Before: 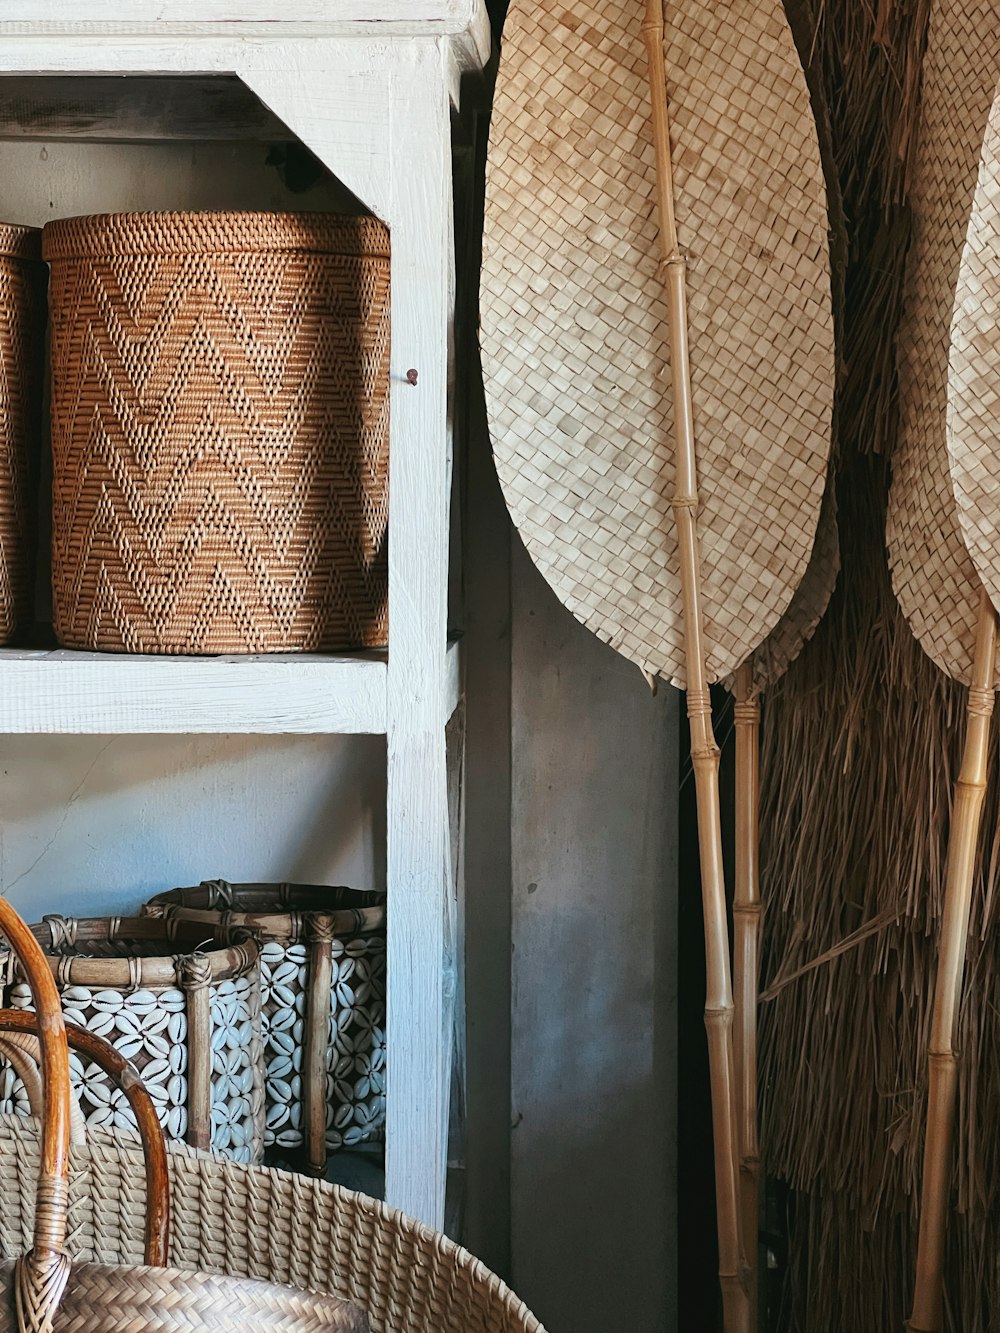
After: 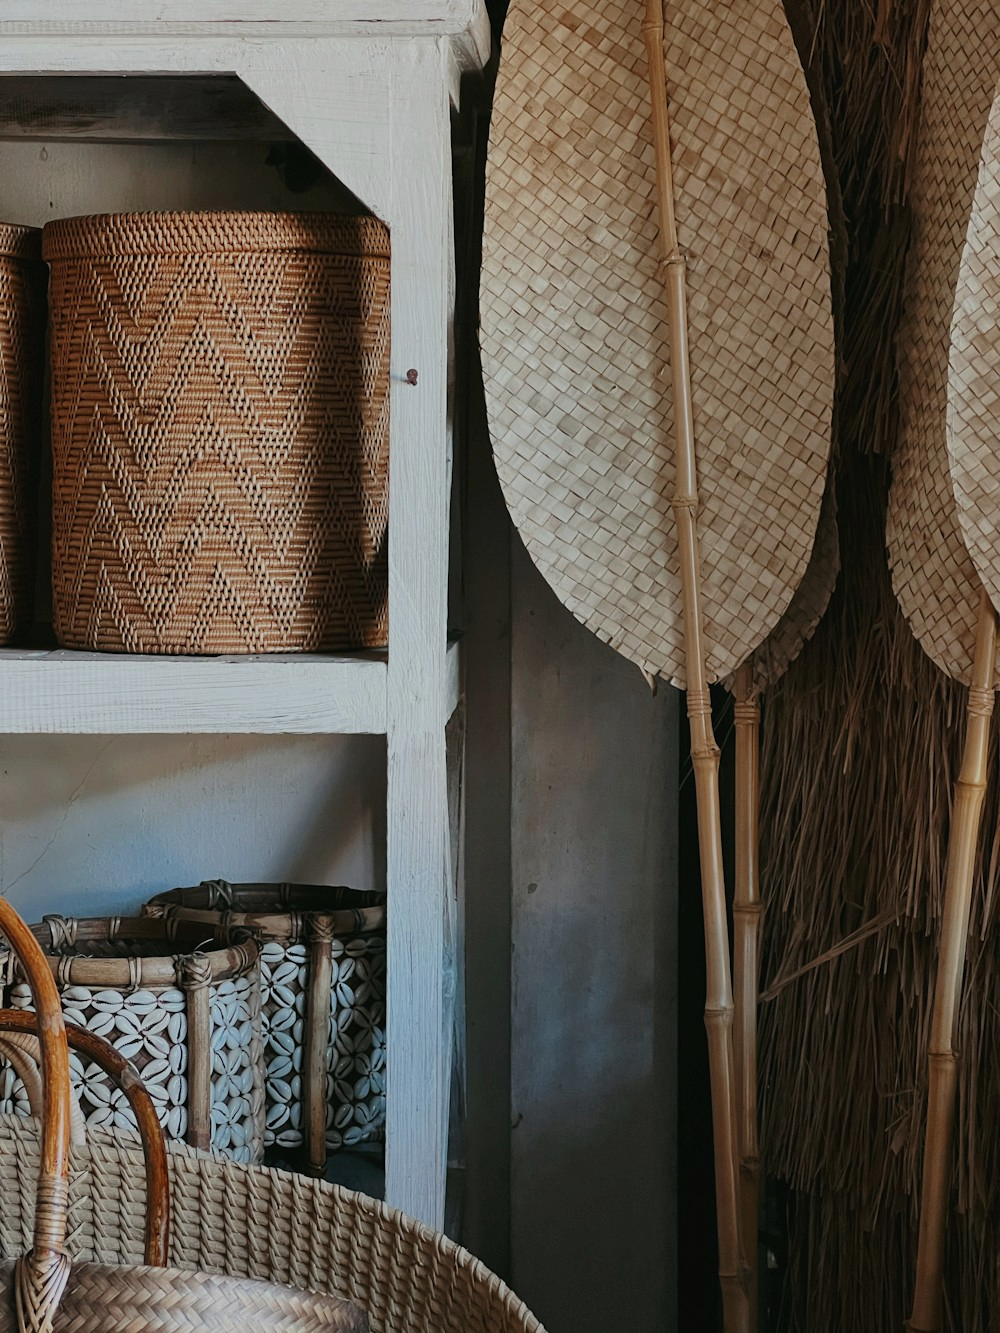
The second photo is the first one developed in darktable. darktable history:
exposure: black level correction 0, exposure -0.742 EV, compensate highlight preservation false
